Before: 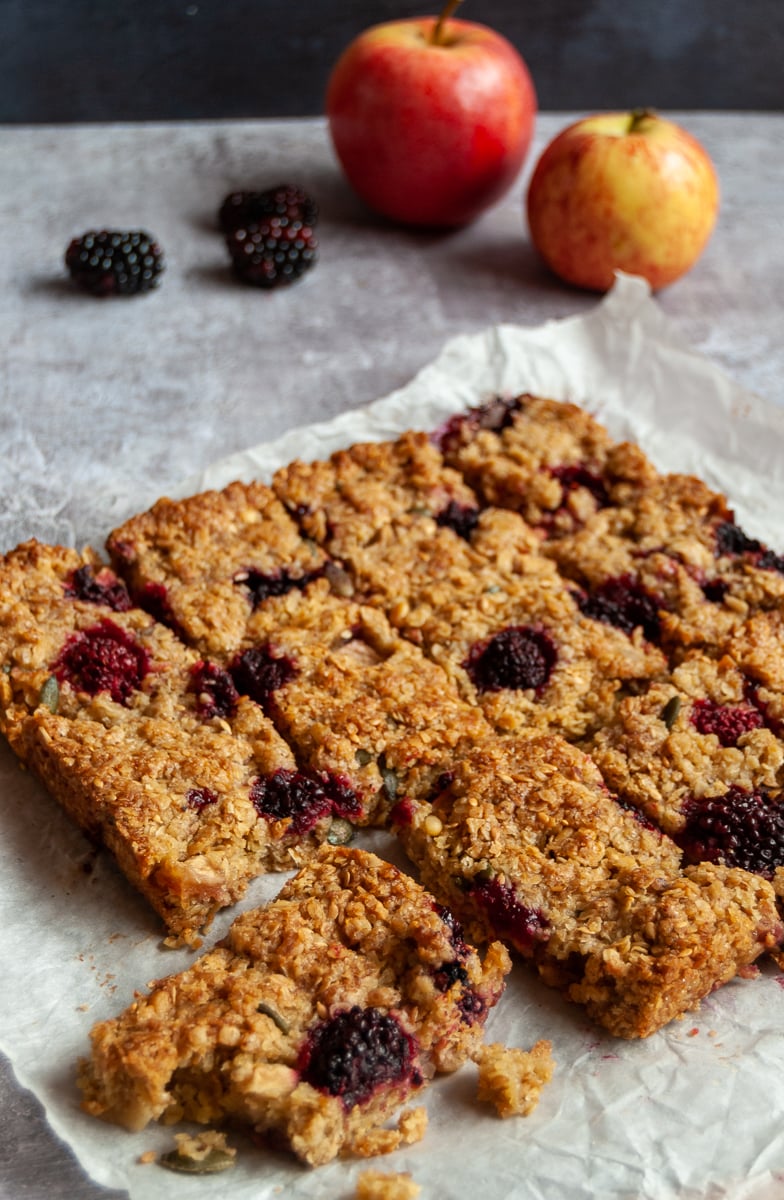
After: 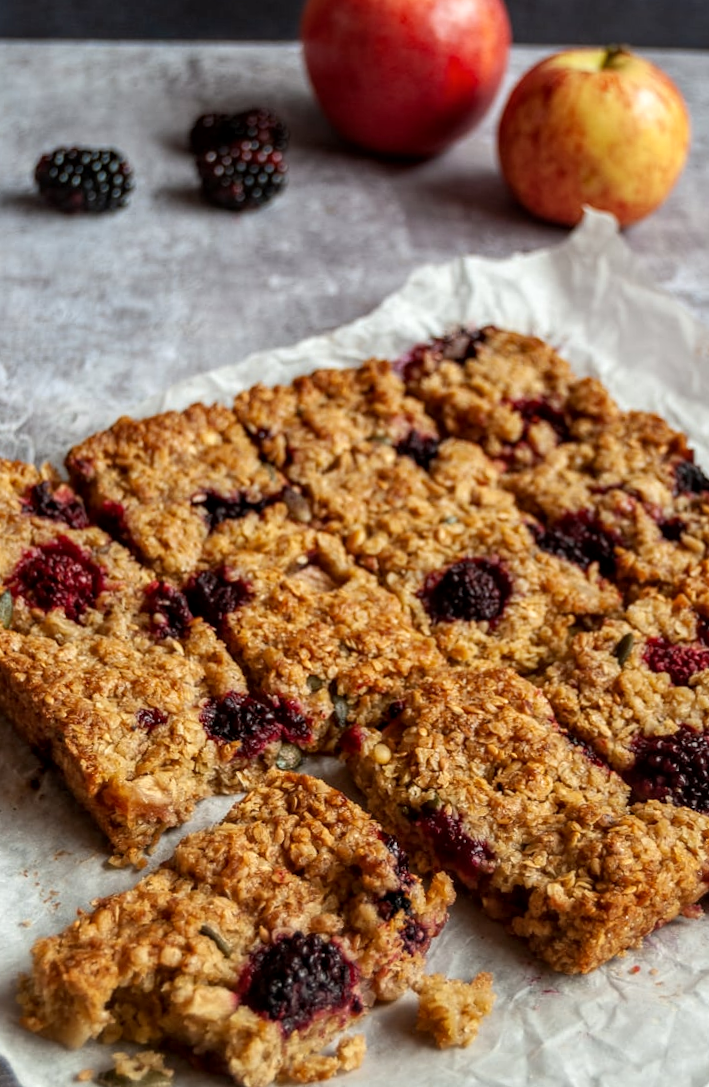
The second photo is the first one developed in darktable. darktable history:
crop and rotate: angle -2.05°, left 3.137%, top 3.711%, right 1.533%, bottom 0.737%
local contrast: on, module defaults
